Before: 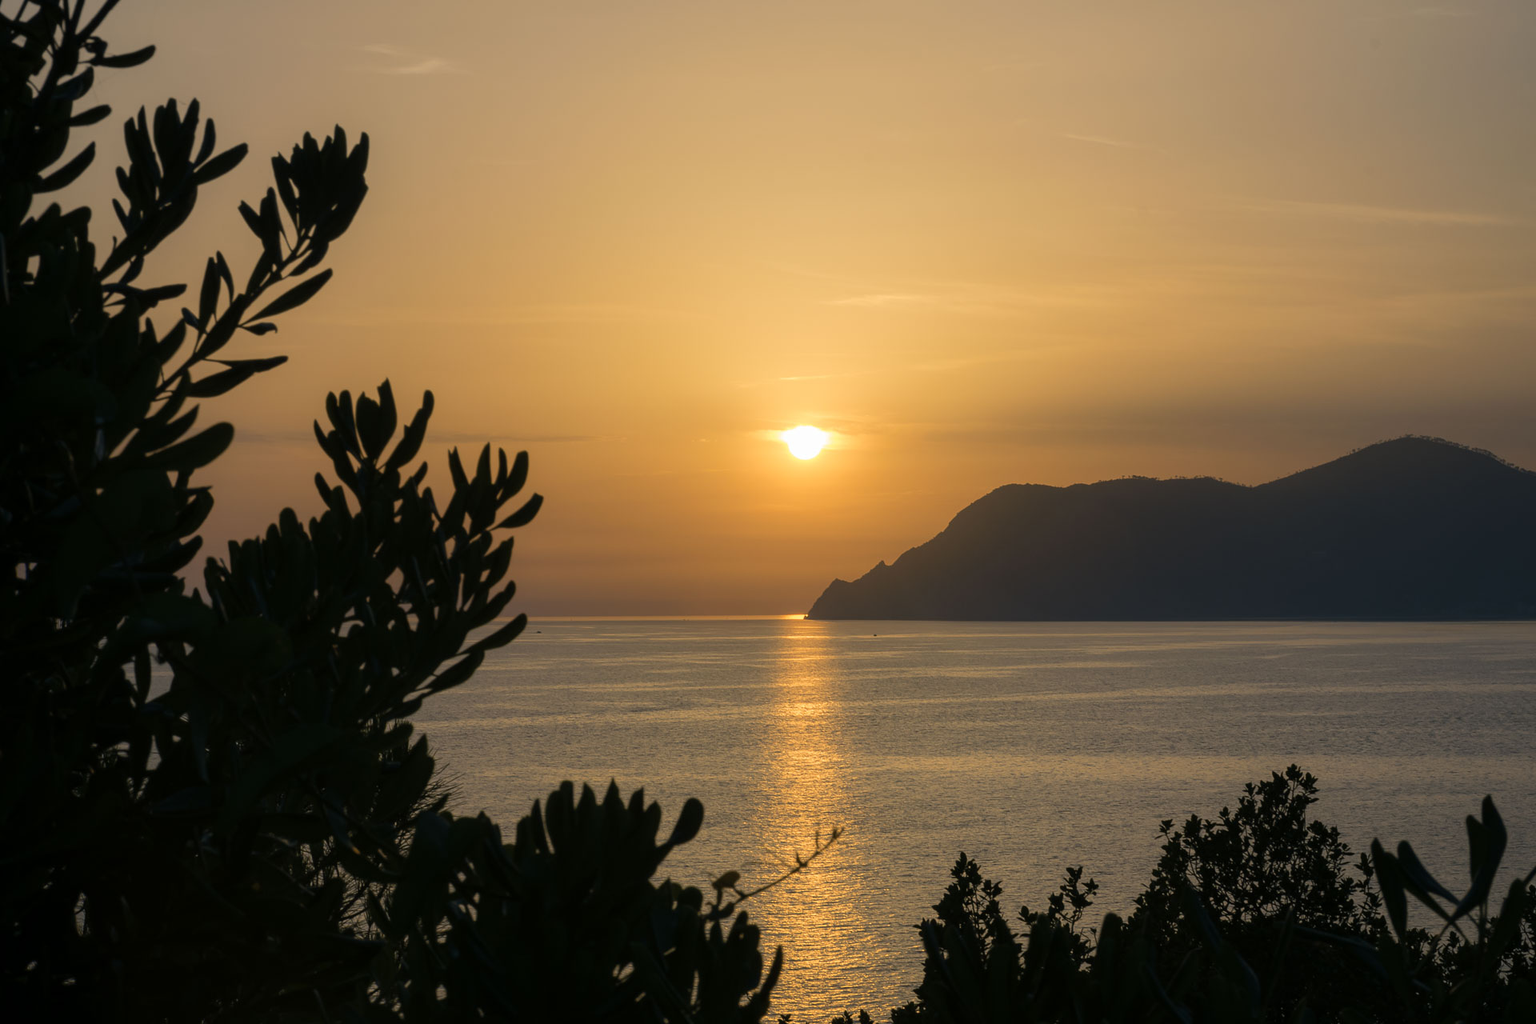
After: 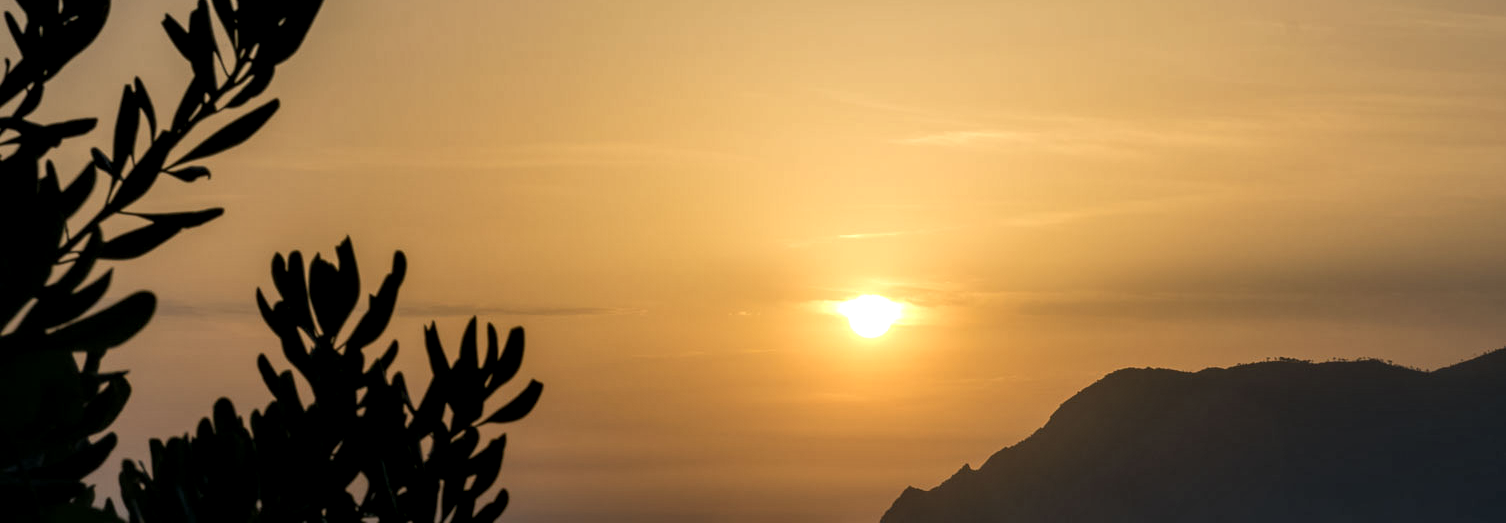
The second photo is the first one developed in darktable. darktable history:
local contrast: detail 160%
crop: left 7.132%, top 18.531%, right 14.393%, bottom 40.541%
